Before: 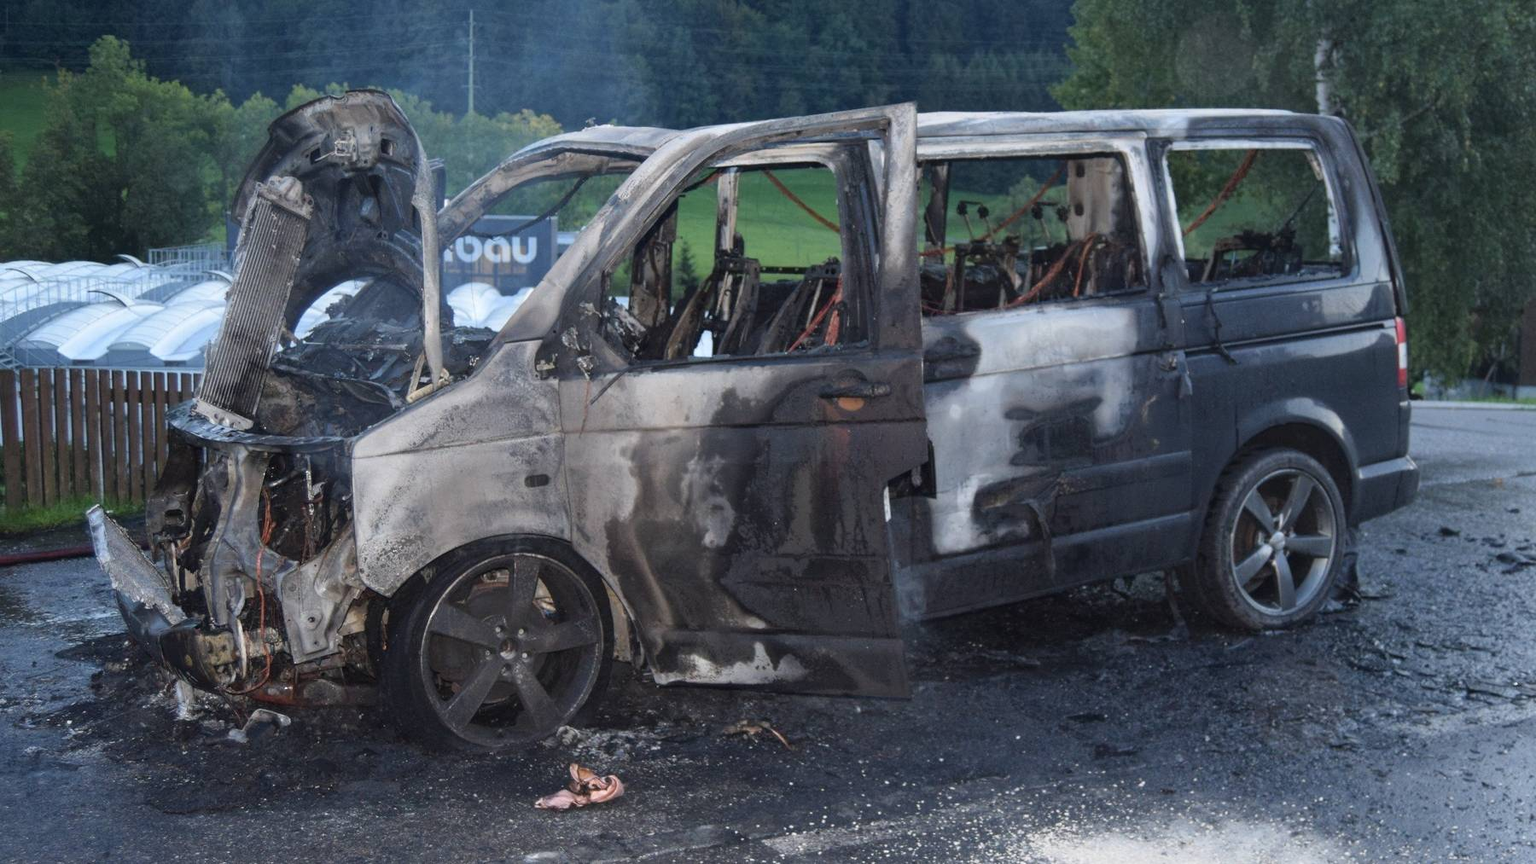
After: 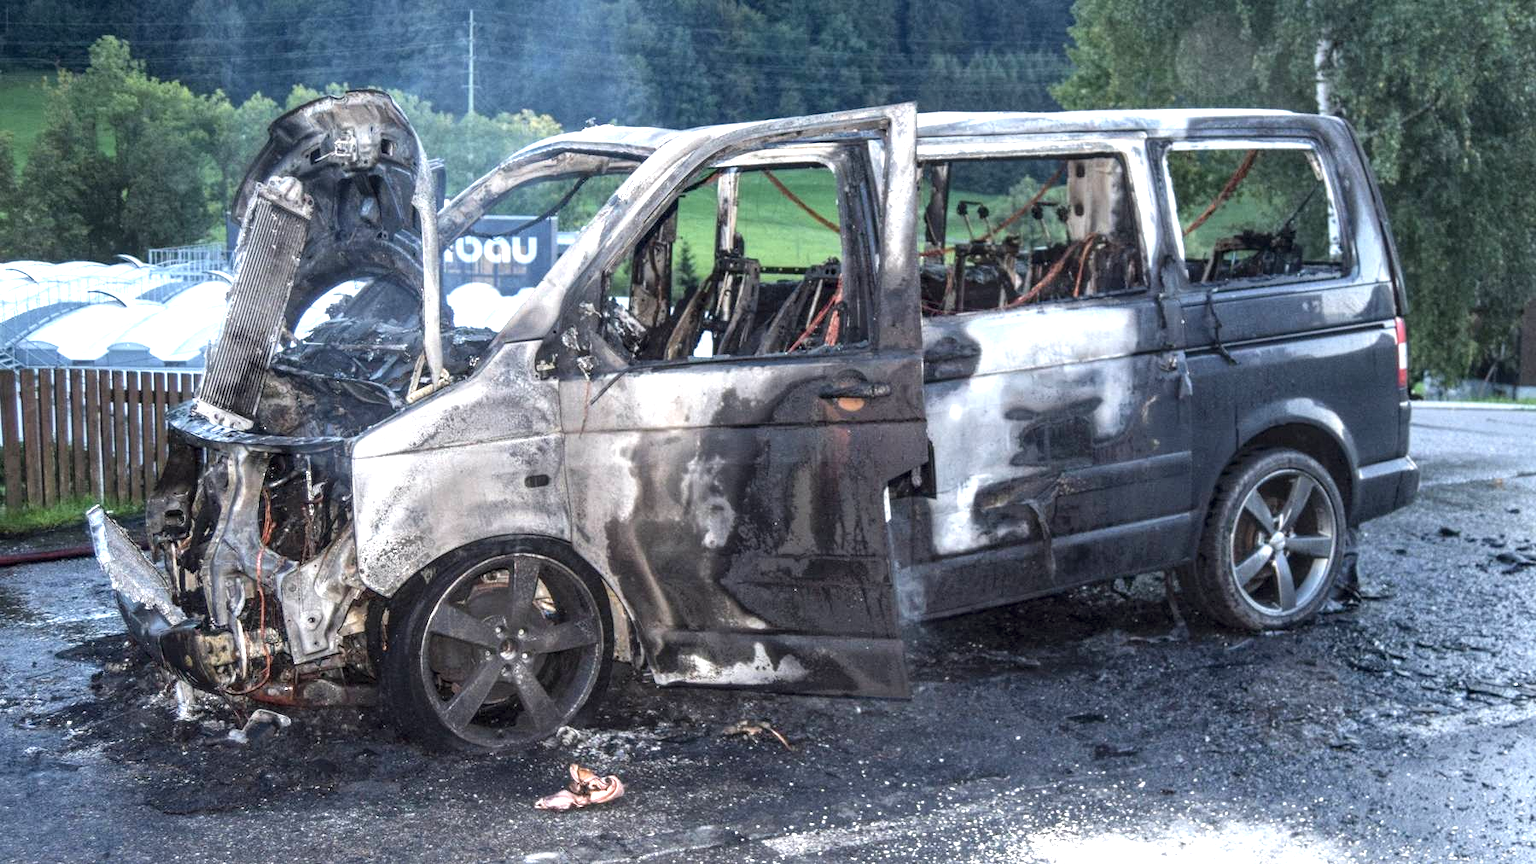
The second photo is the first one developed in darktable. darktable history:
exposure: exposure 0.935 EV, compensate highlight preservation false
local contrast: detail 150%
